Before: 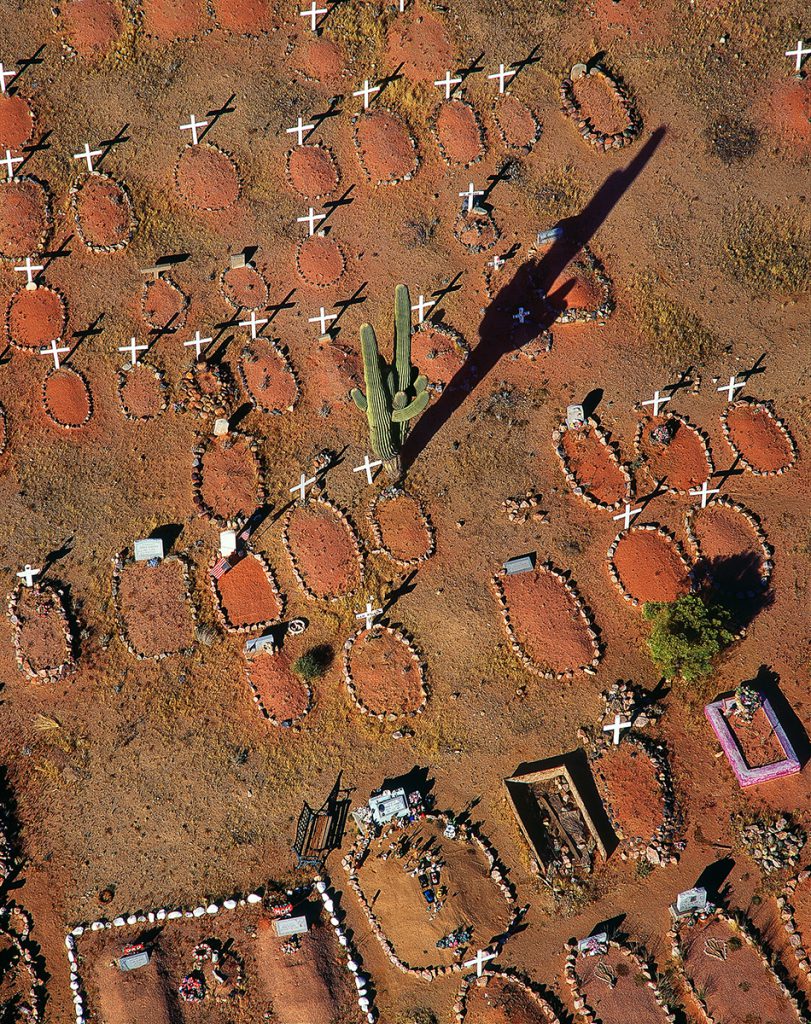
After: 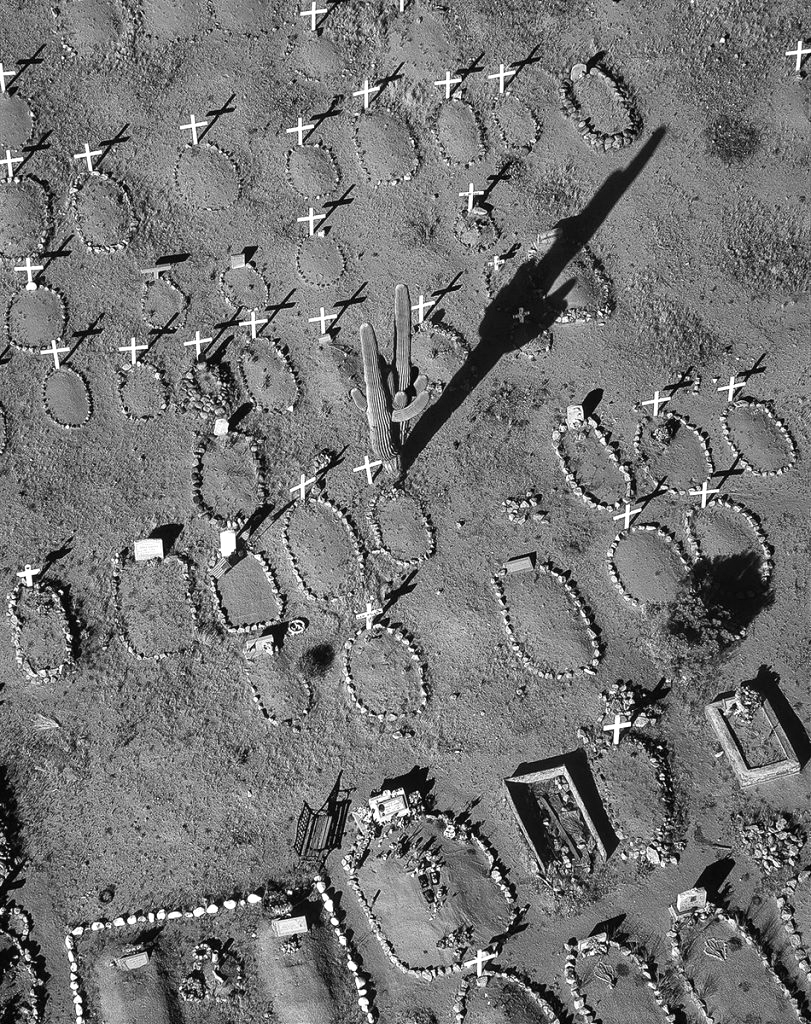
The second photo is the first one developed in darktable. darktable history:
monochrome: a 73.58, b 64.21
exposure: black level correction 0, exposure 0.5 EV, compensate highlight preservation false
